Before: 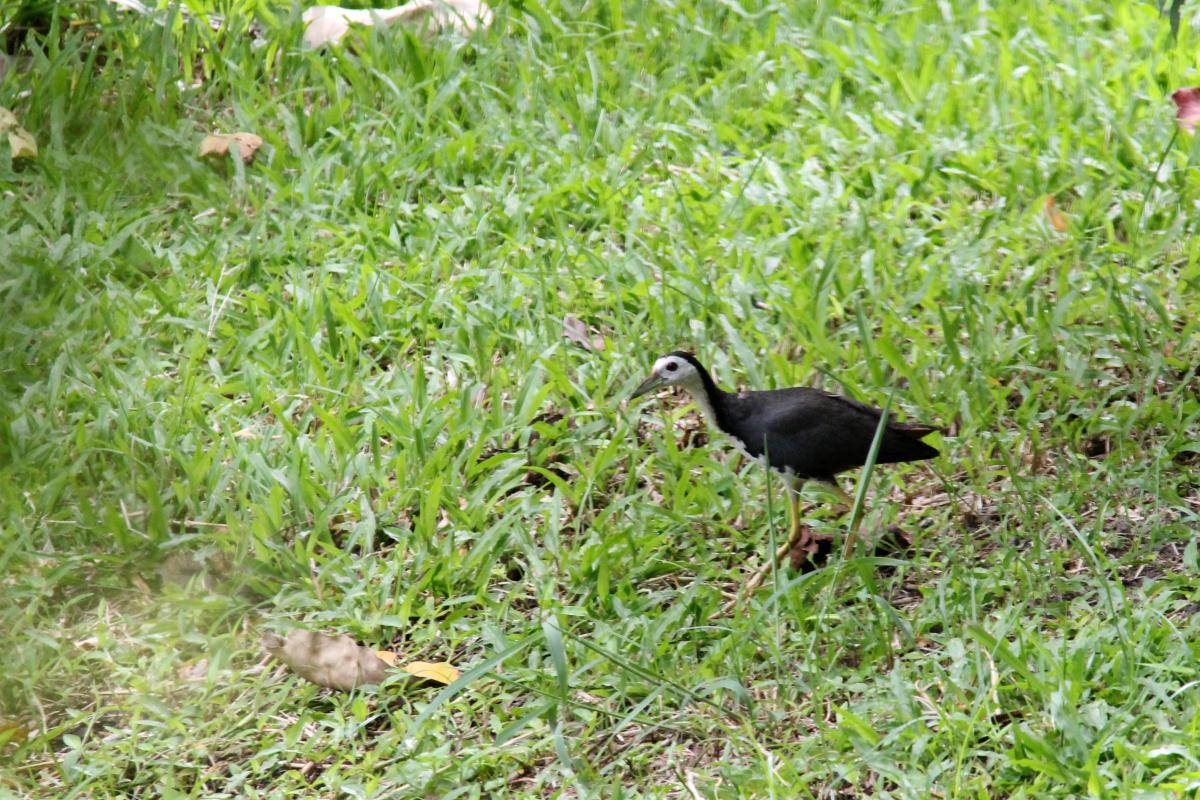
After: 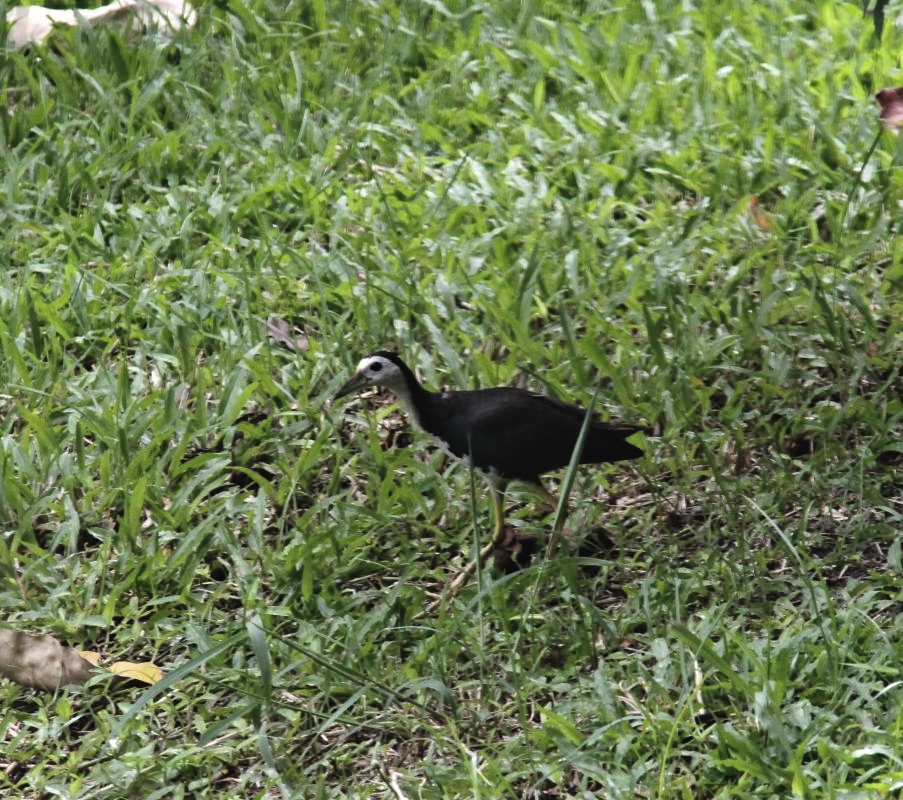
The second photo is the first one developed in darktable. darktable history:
contrast equalizer: octaves 7, y [[0.509, 0.517, 0.523, 0.523, 0.517, 0.509], [0.5 ×6], [0.5 ×6], [0 ×6], [0 ×6]]
exposure: black level correction -0.023, exposure -0.032 EV, compensate highlight preservation false
crop and rotate: left 24.735%
levels: levels [0, 0.618, 1]
tone equalizer: edges refinement/feathering 500, mask exposure compensation -1.57 EV, preserve details no
